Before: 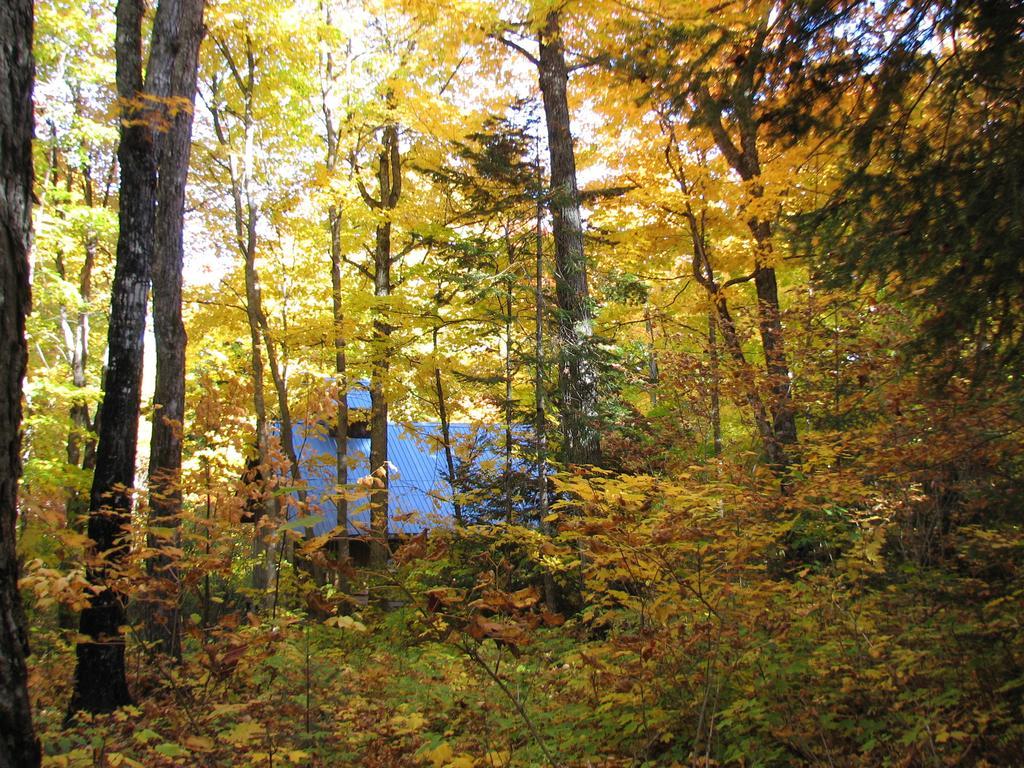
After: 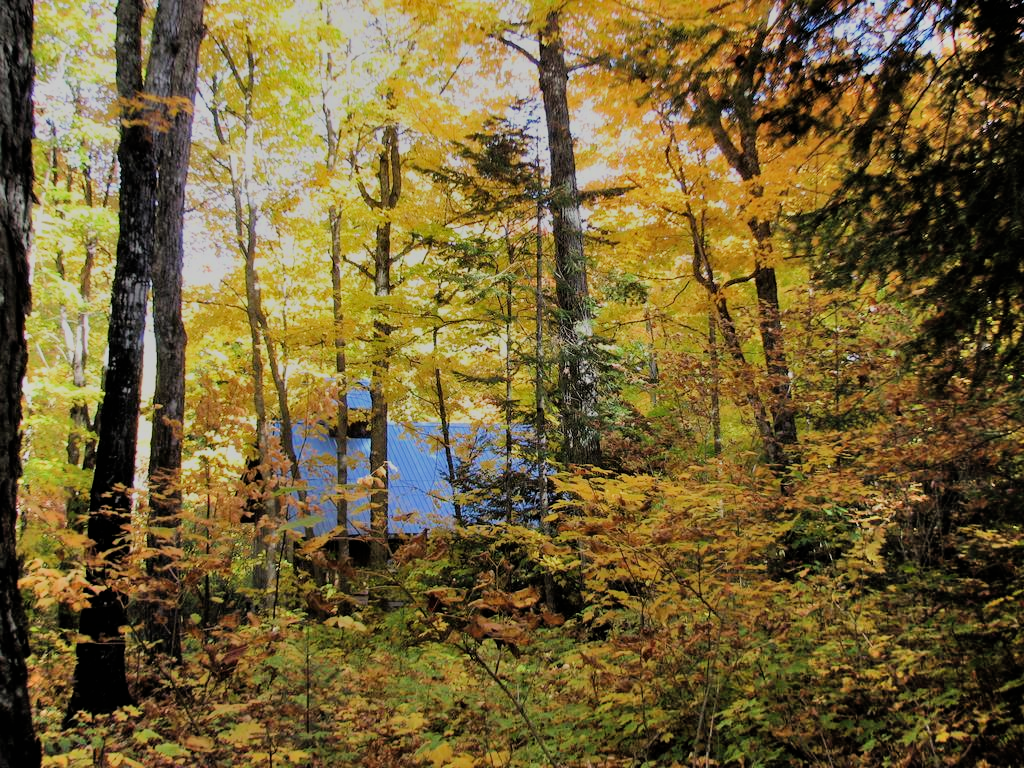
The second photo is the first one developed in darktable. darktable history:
filmic rgb: black relative exposure -6.15 EV, white relative exposure 6.96 EV, hardness 2.24, color science v6 (2022), iterations of high-quality reconstruction 10
shadows and highlights: soften with gaussian
